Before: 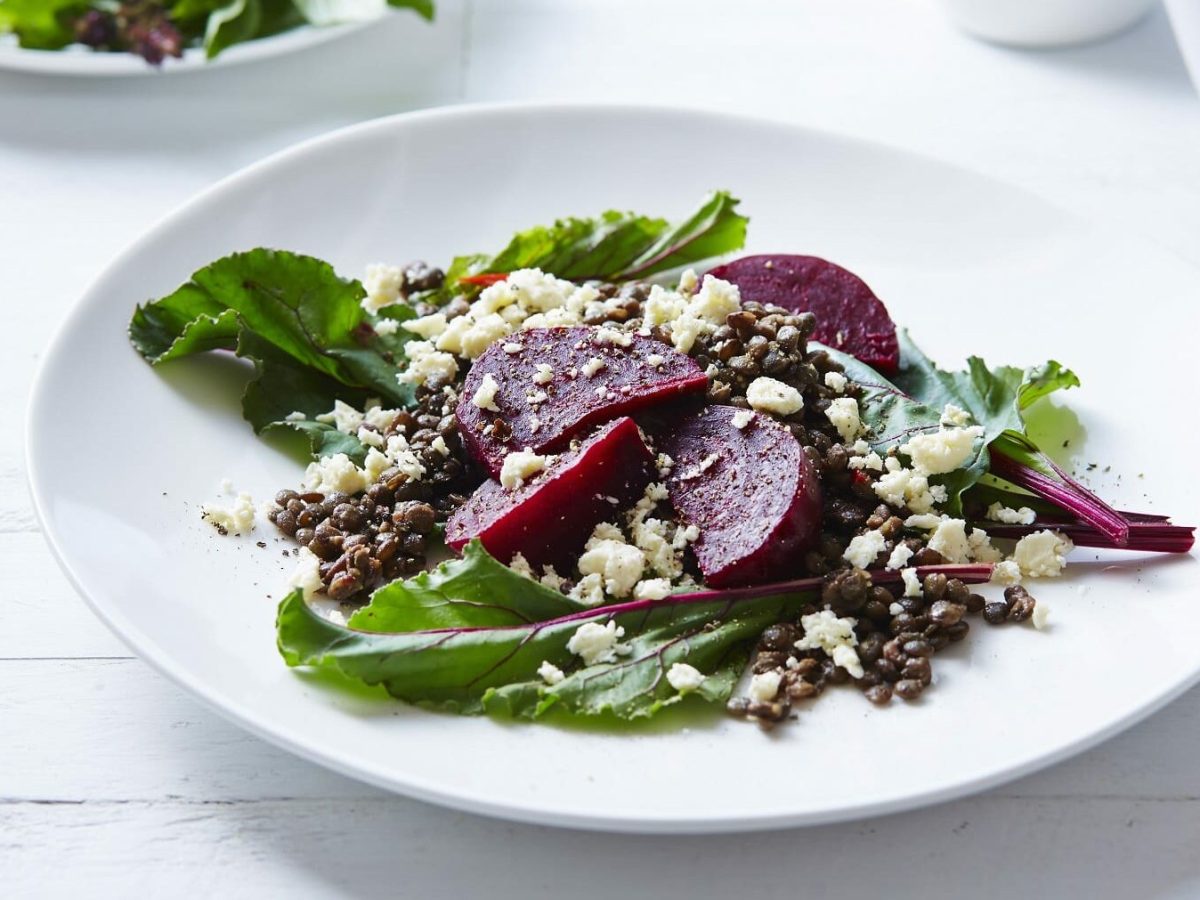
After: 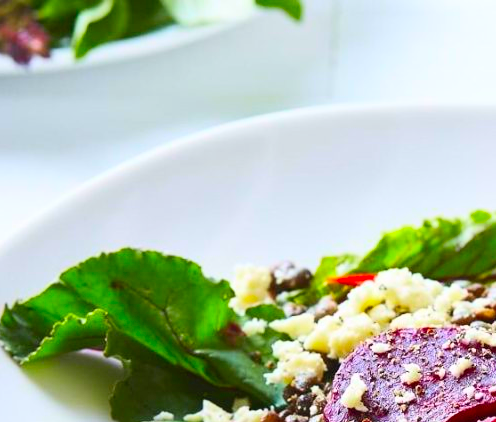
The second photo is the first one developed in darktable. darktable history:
crop and rotate: left 11.067%, top 0.085%, right 47.585%, bottom 52.931%
contrast brightness saturation: contrast 0.199, brightness 0.201, saturation 0.808
